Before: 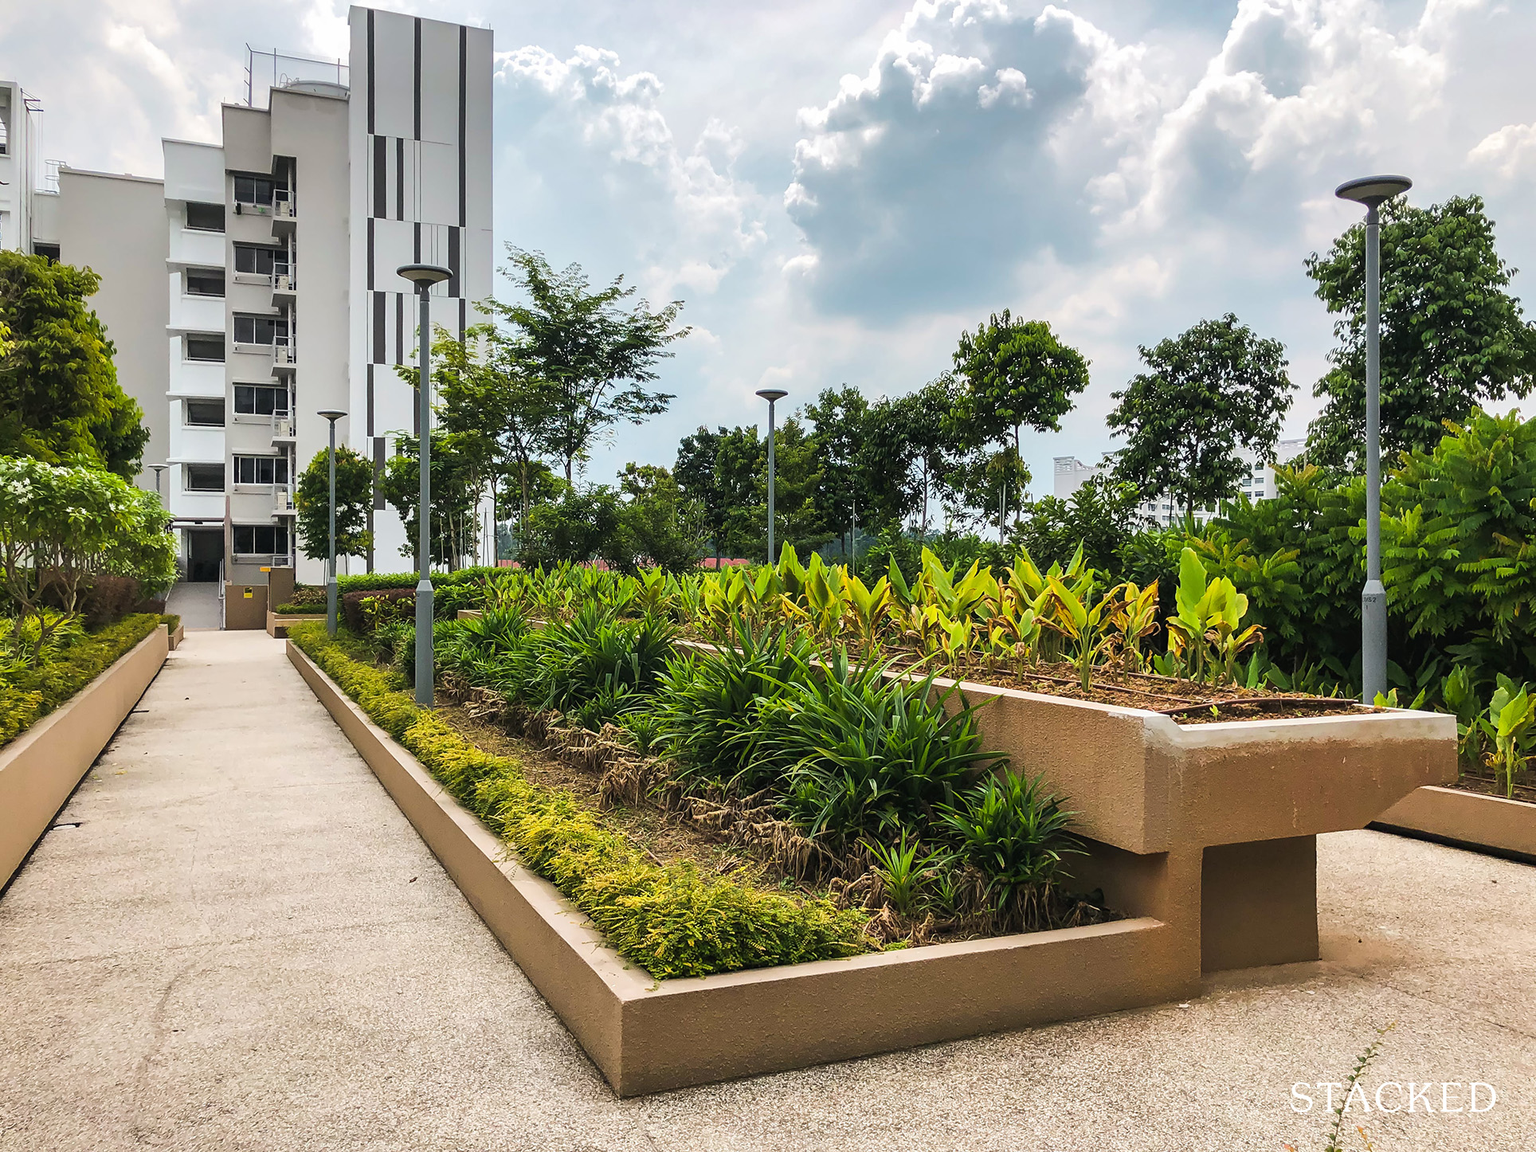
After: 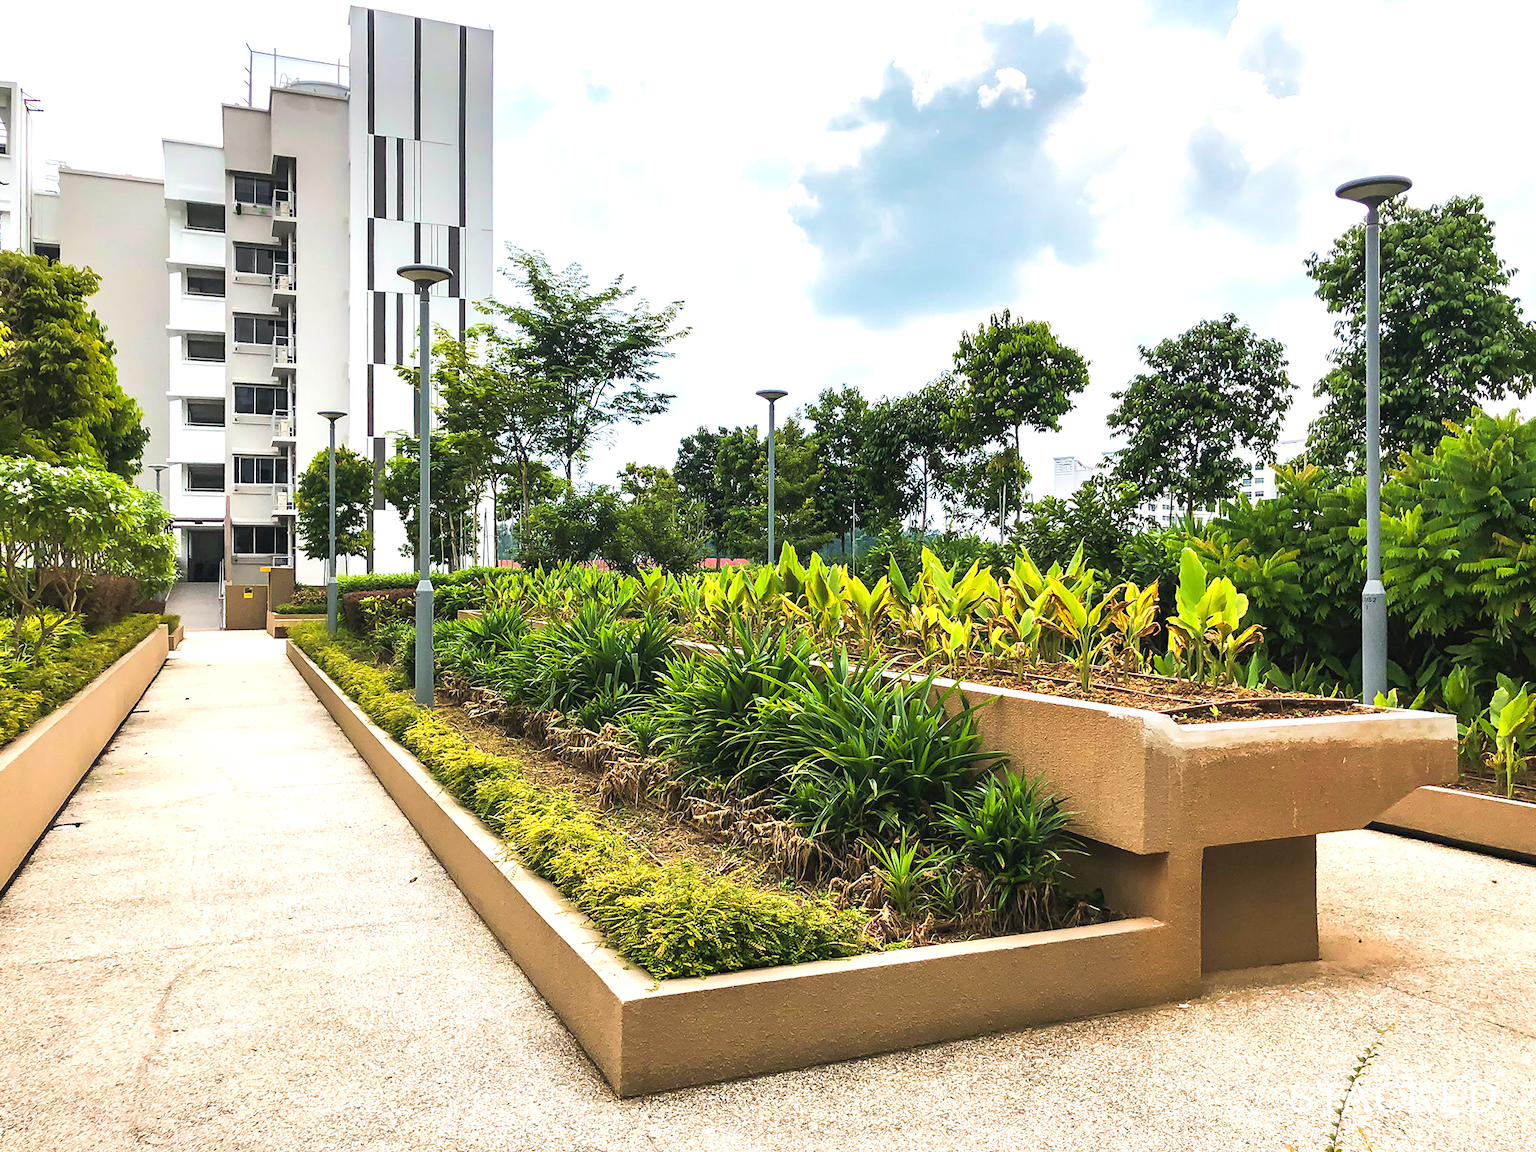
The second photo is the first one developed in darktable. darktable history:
exposure: black level correction 0, exposure 0.7 EV, compensate exposure bias true, compensate highlight preservation false
velvia: on, module defaults
